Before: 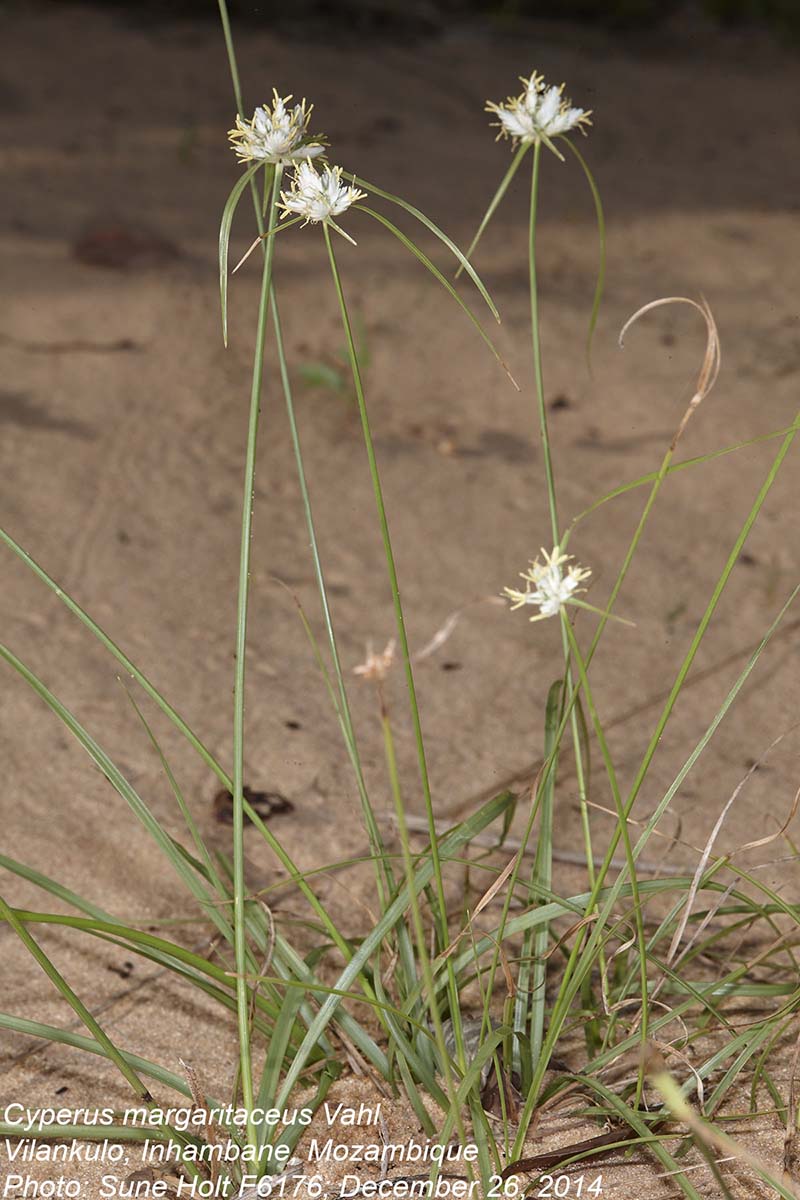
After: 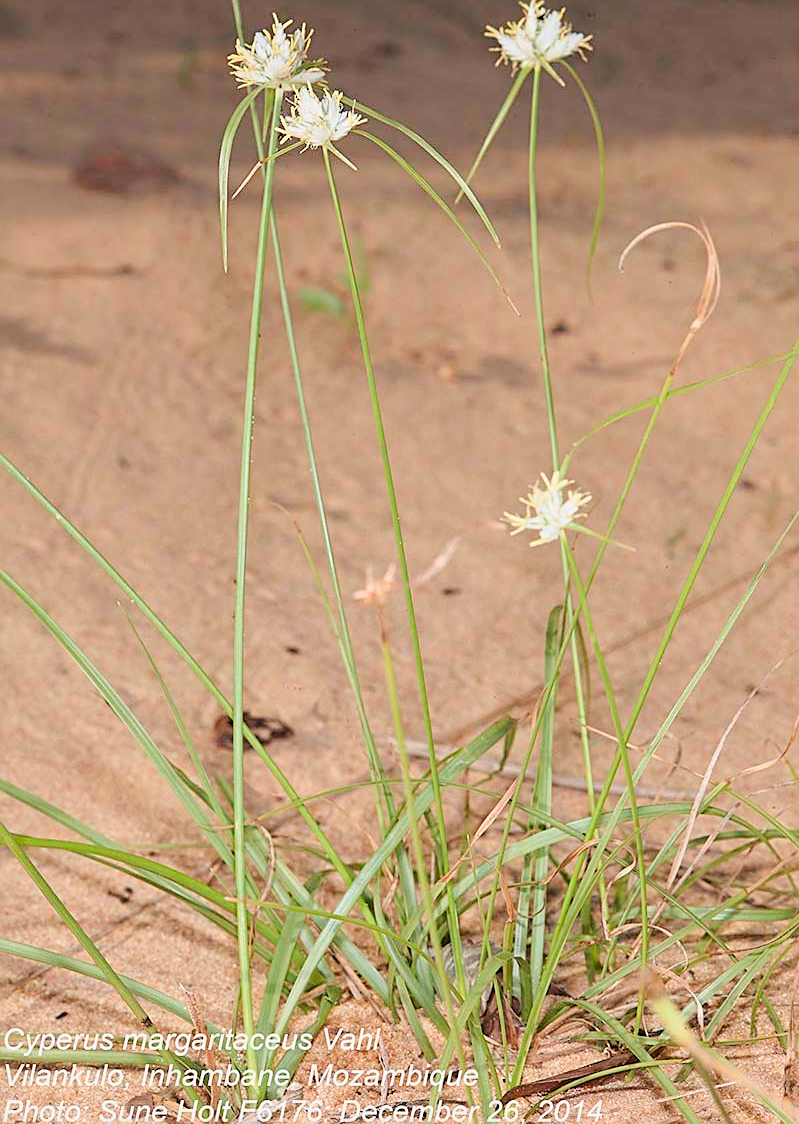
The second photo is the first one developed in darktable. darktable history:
exposure: black level correction 0, exposure 1.401 EV, compensate exposure bias true, compensate highlight preservation false
levels: mode automatic, levels [0, 0.498, 0.996]
filmic rgb: black relative exposure -8.77 EV, white relative exposure 4.98 EV, target black luminance 0%, hardness 3.76, latitude 66.06%, contrast 0.825, shadows ↔ highlights balance 19.72%, color science v6 (2022)
sharpen: on, module defaults
crop and rotate: top 6.294%
tone equalizer: edges refinement/feathering 500, mask exposure compensation -1.57 EV, preserve details no
